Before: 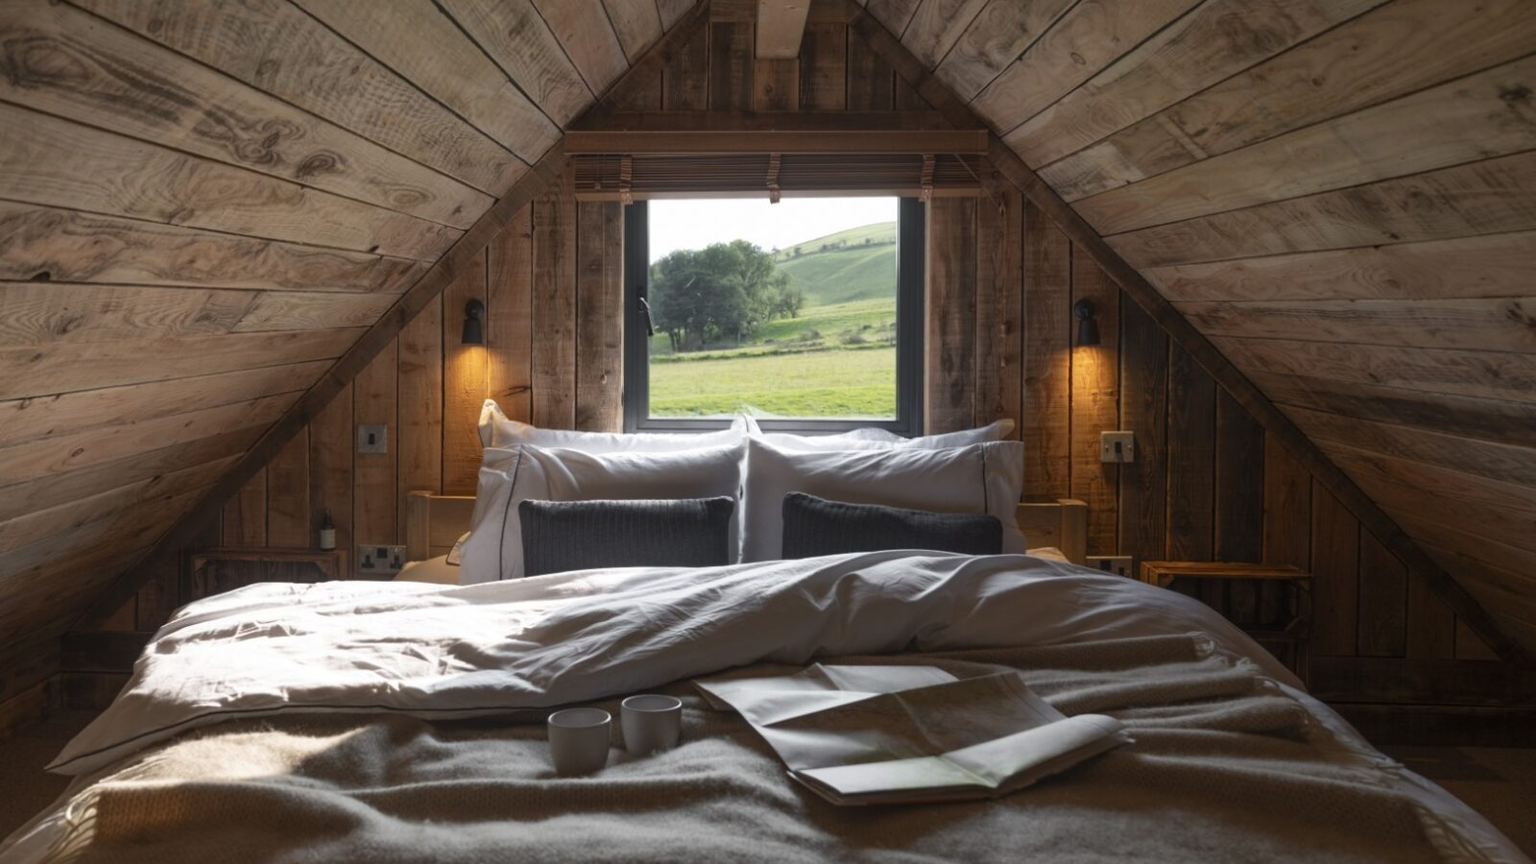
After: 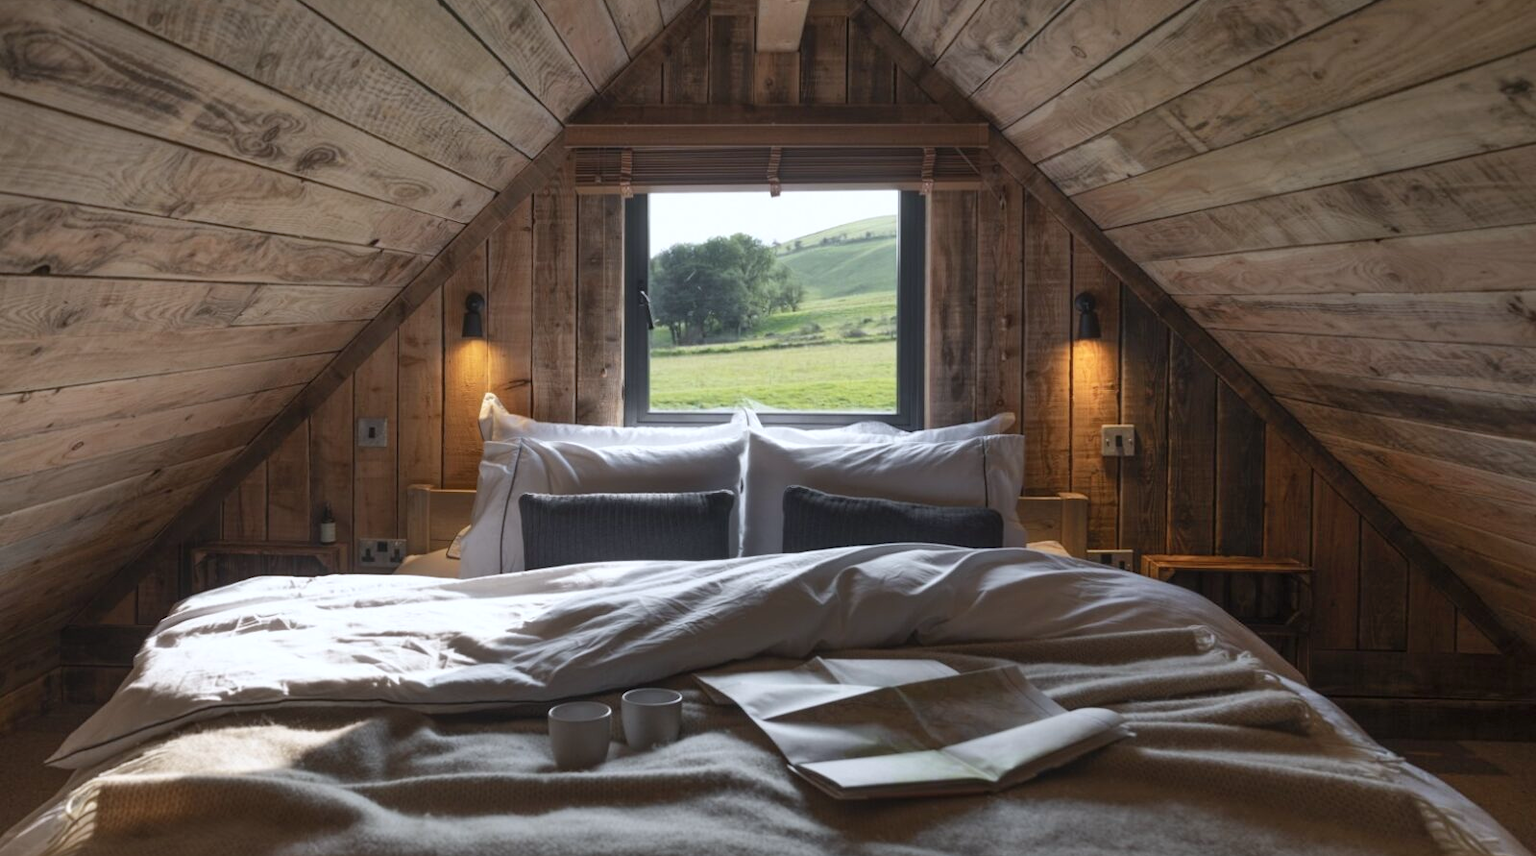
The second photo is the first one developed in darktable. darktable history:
crop: top 0.803%, right 0.016%
color calibration: x 0.356, y 0.368, temperature 4694.58 K
shadows and highlights: soften with gaussian
